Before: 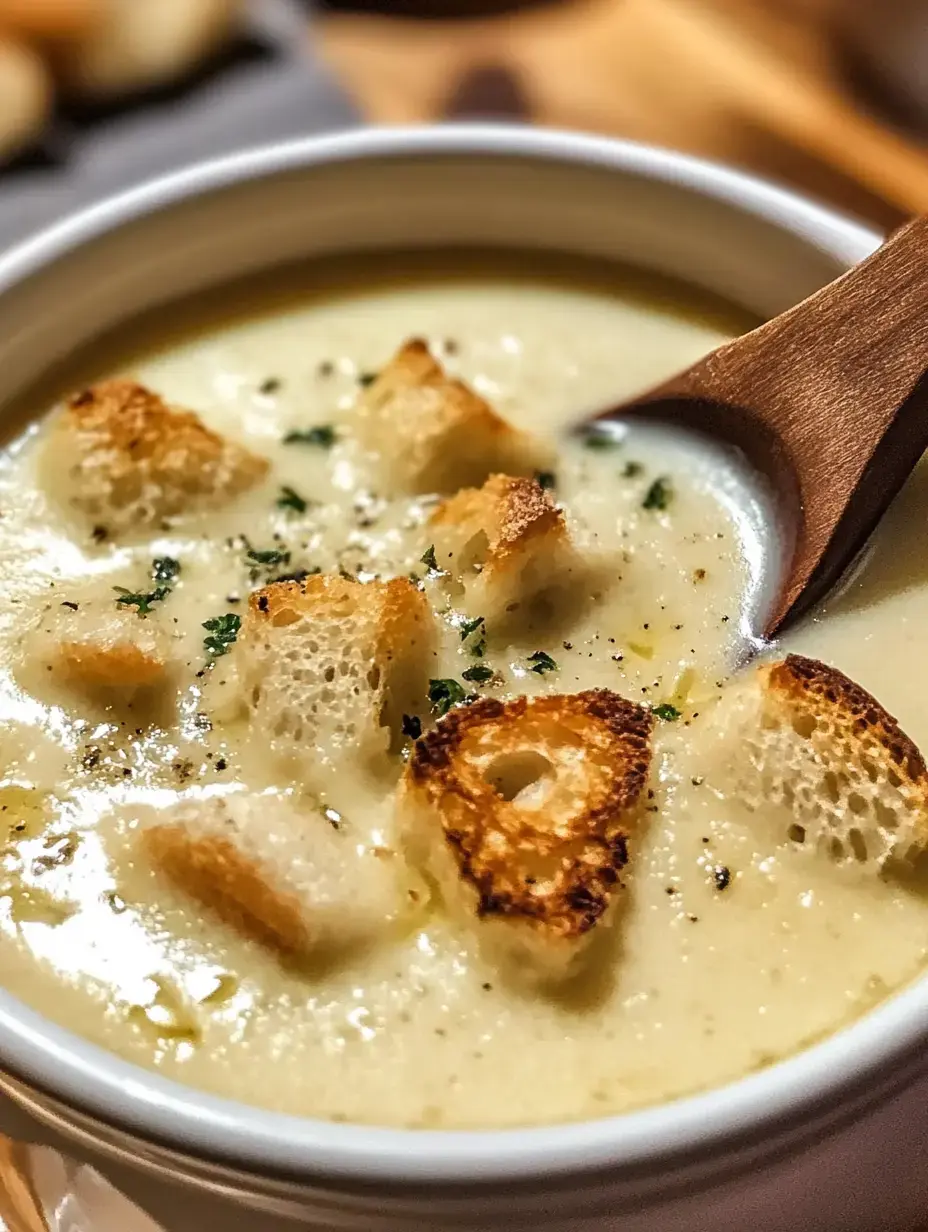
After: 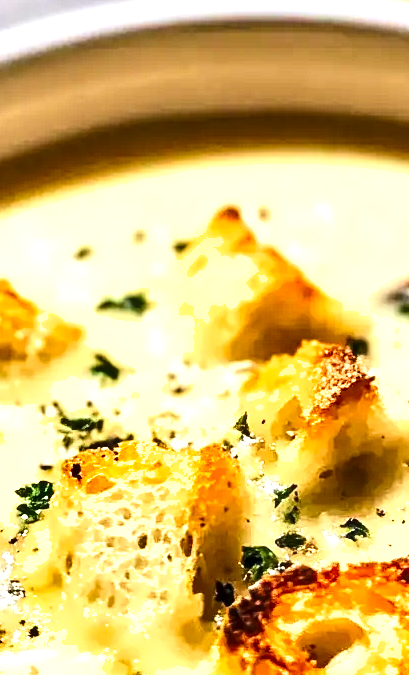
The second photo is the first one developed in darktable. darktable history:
local contrast: highlights 99%, shadows 86%, detail 160%, midtone range 0.2
exposure: exposure 1 EV, compensate highlight preservation false
crop: left 20.248%, top 10.86%, right 35.675%, bottom 34.321%
white balance: emerald 1
base curve: curves: ch0 [(0, 0) (0.028, 0.03) (0.121, 0.232) (0.46, 0.748) (0.859, 0.968) (1, 1)]
shadows and highlights: soften with gaussian
